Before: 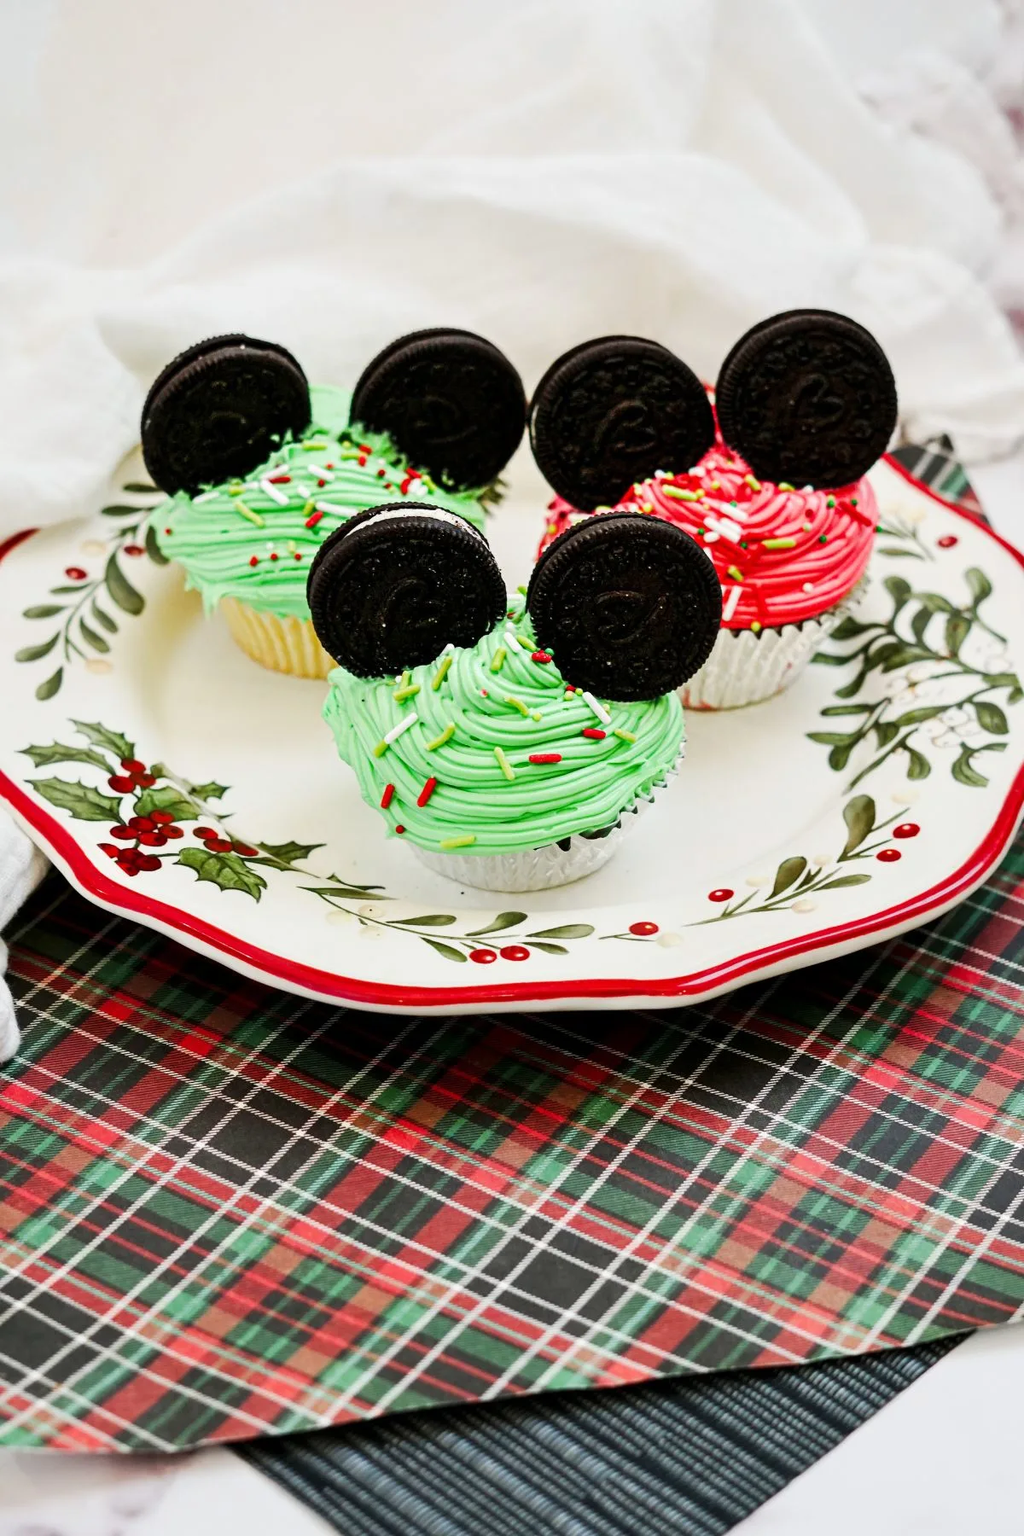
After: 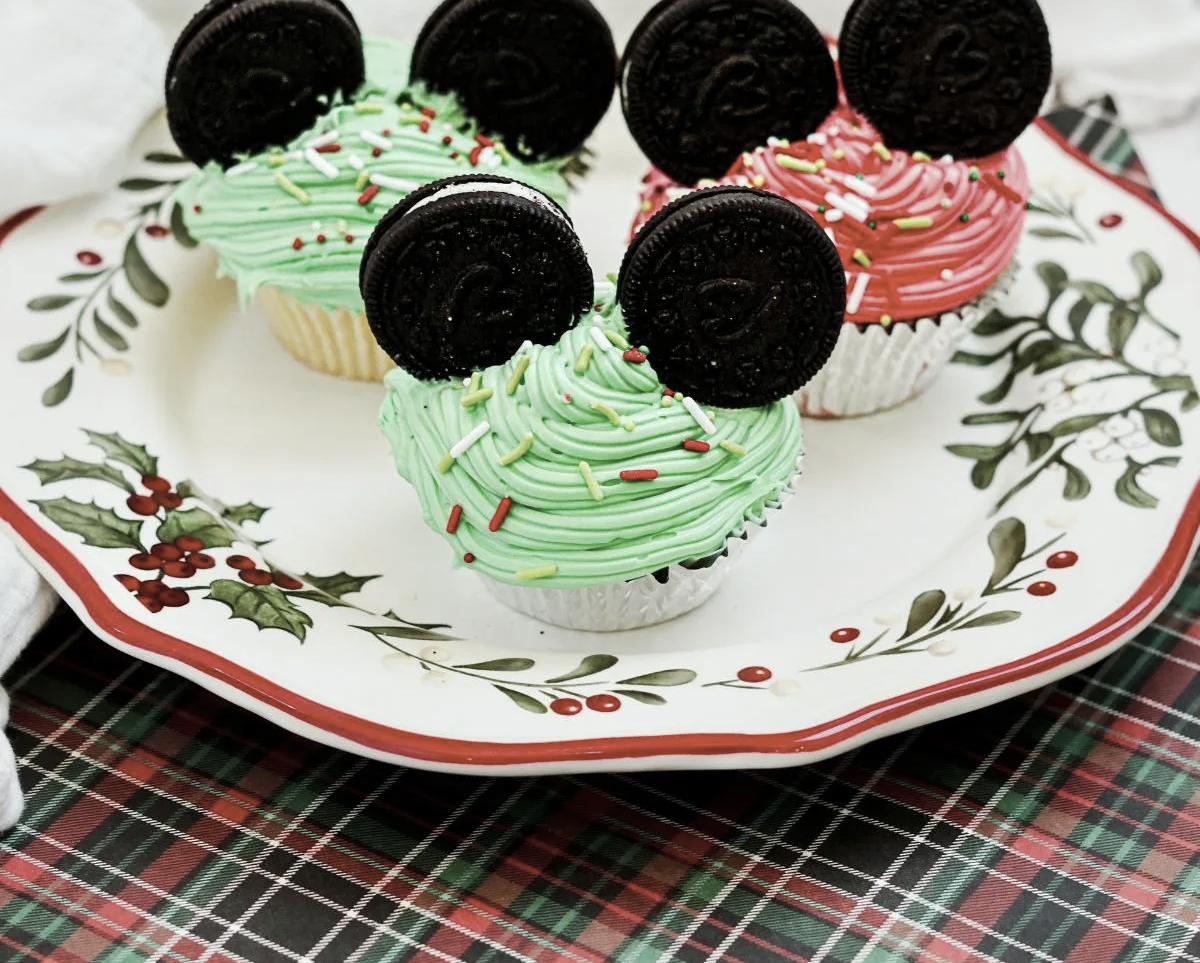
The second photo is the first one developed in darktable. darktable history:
white balance: red 0.978, blue 0.999
crop and rotate: top 23.043%, bottom 23.437%
color correction: saturation 0.57
